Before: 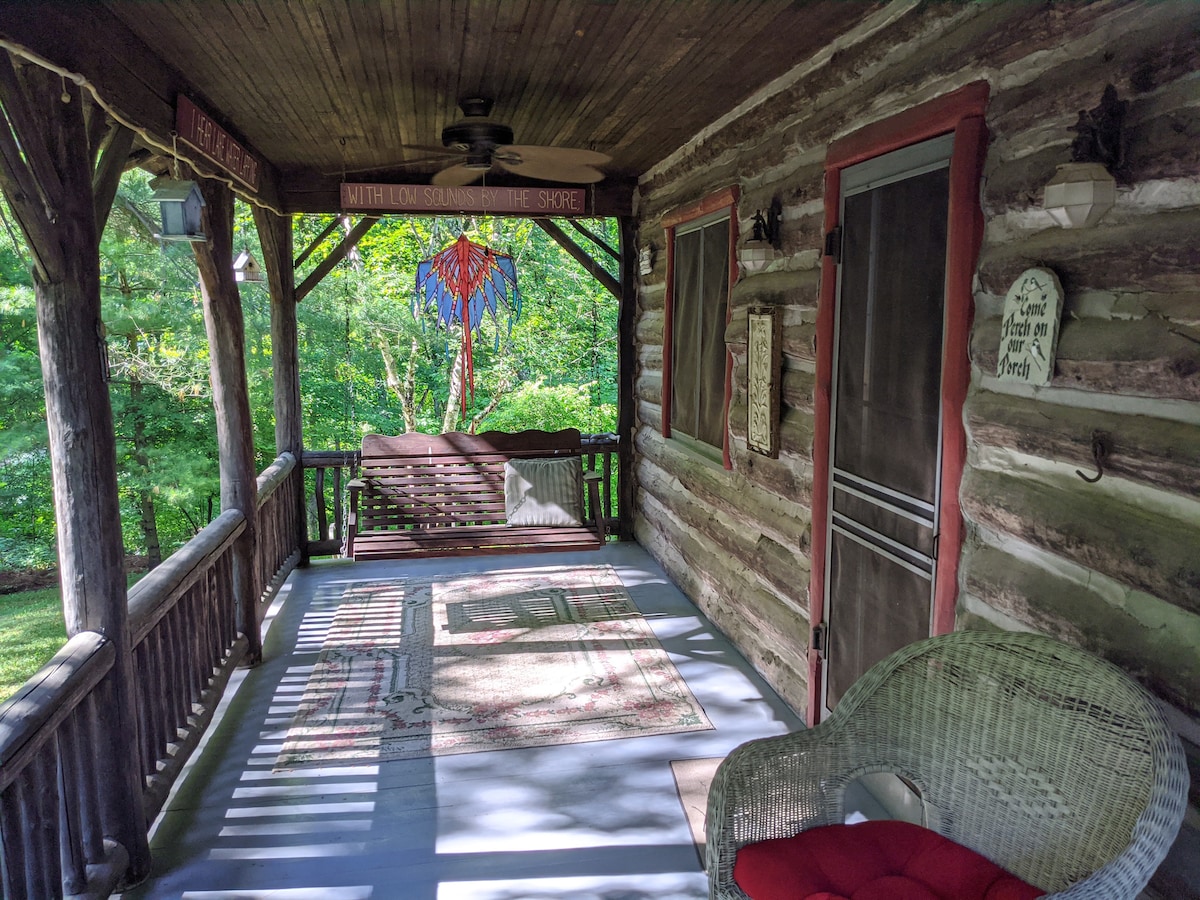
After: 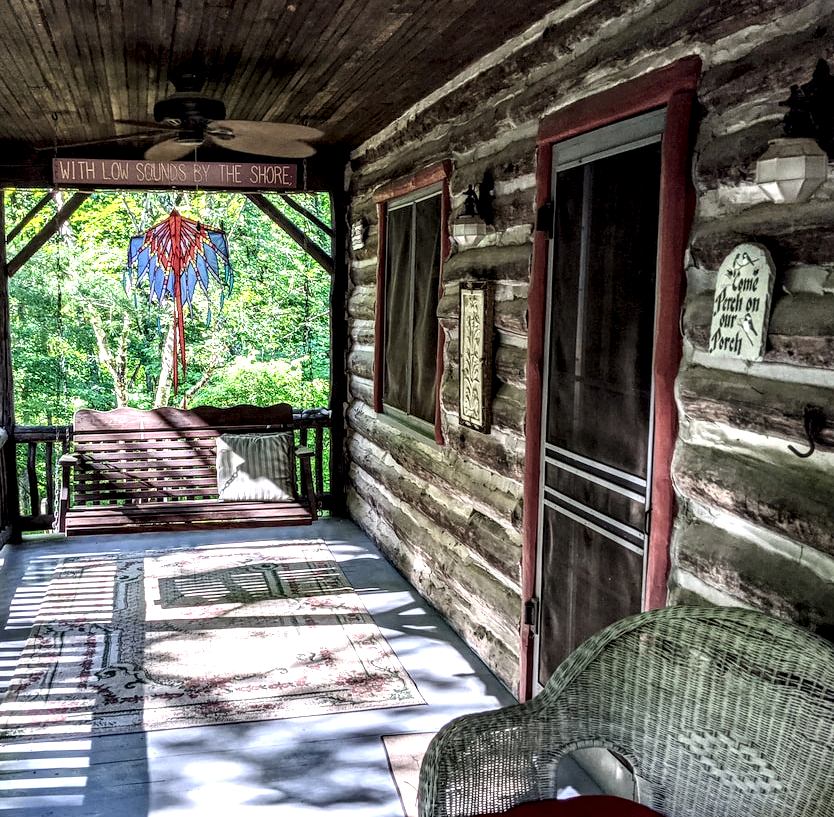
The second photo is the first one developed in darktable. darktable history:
crop and rotate: left 24.034%, top 2.838%, right 6.406%, bottom 6.299%
tone equalizer: -8 EV -0.417 EV, -7 EV -0.389 EV, -6 EV -0.333 EV, -5 EV -0.222 EV, -3 EV 0.222 EV, -2 EV 0.333 EV, -1 EV 0.389 EV, +0 EV 0.417 EV, edges refinement/feathering 500, mask exposure compensation -1.57 EV, preserve details no
local contrast: detail 203%
